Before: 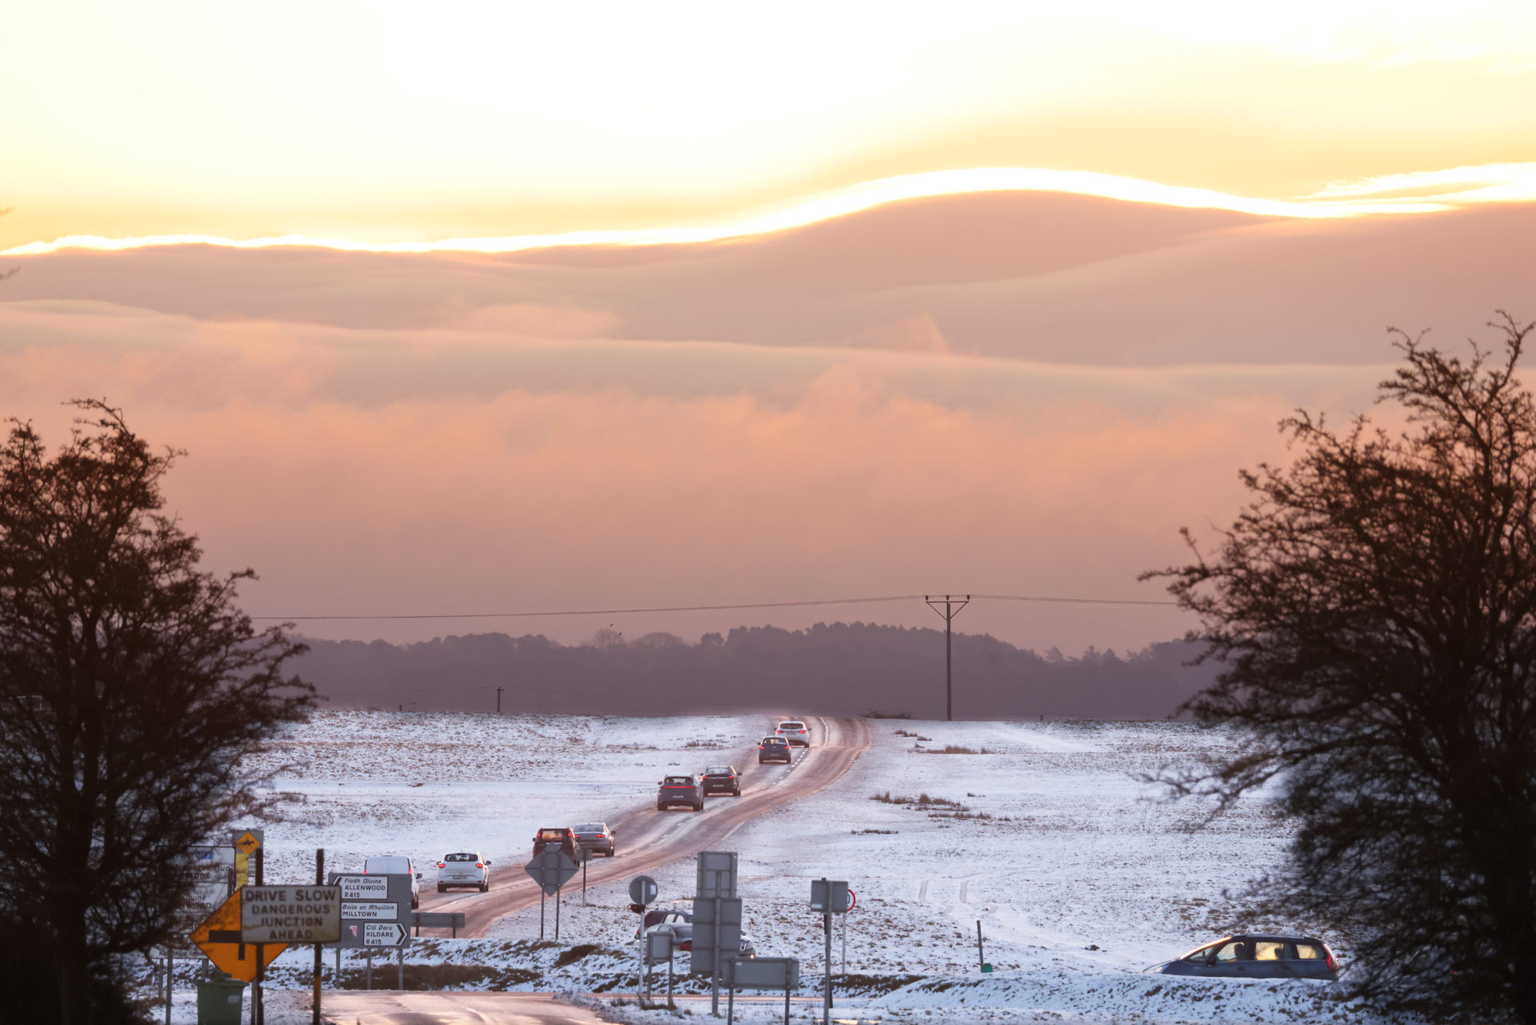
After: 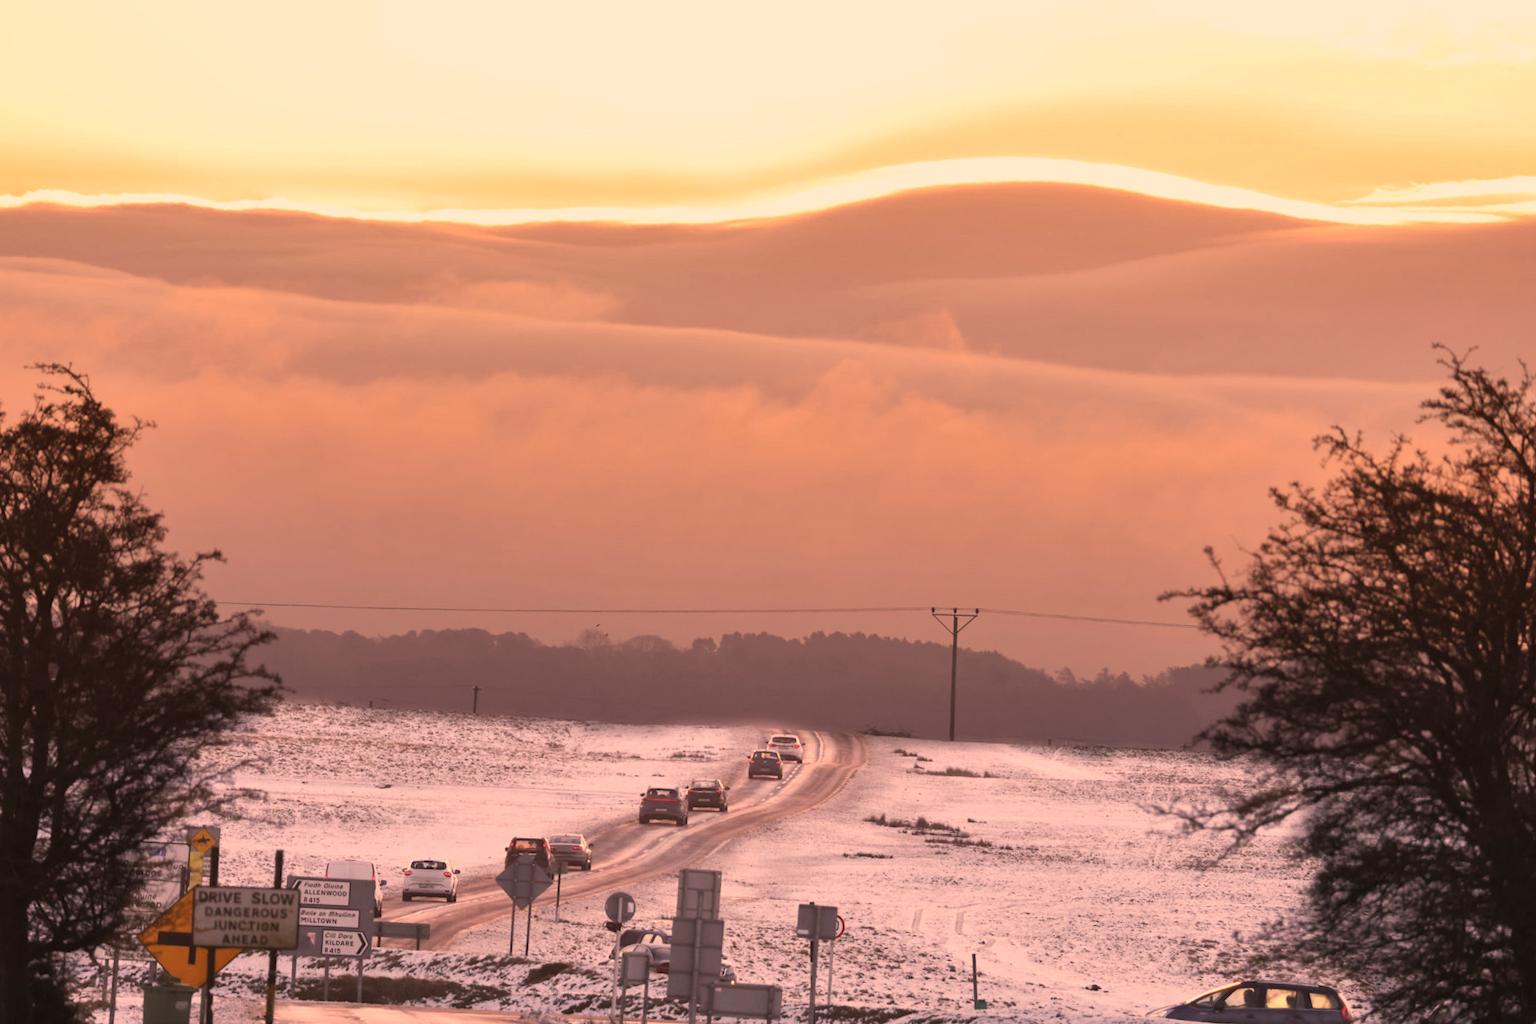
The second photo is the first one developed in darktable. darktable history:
crop and rotate: angle -2.31°
color correction: highlights a* 39.49, highlights b* 39.71, saturation 0.687
shadows and highlights: soften with gaussian
